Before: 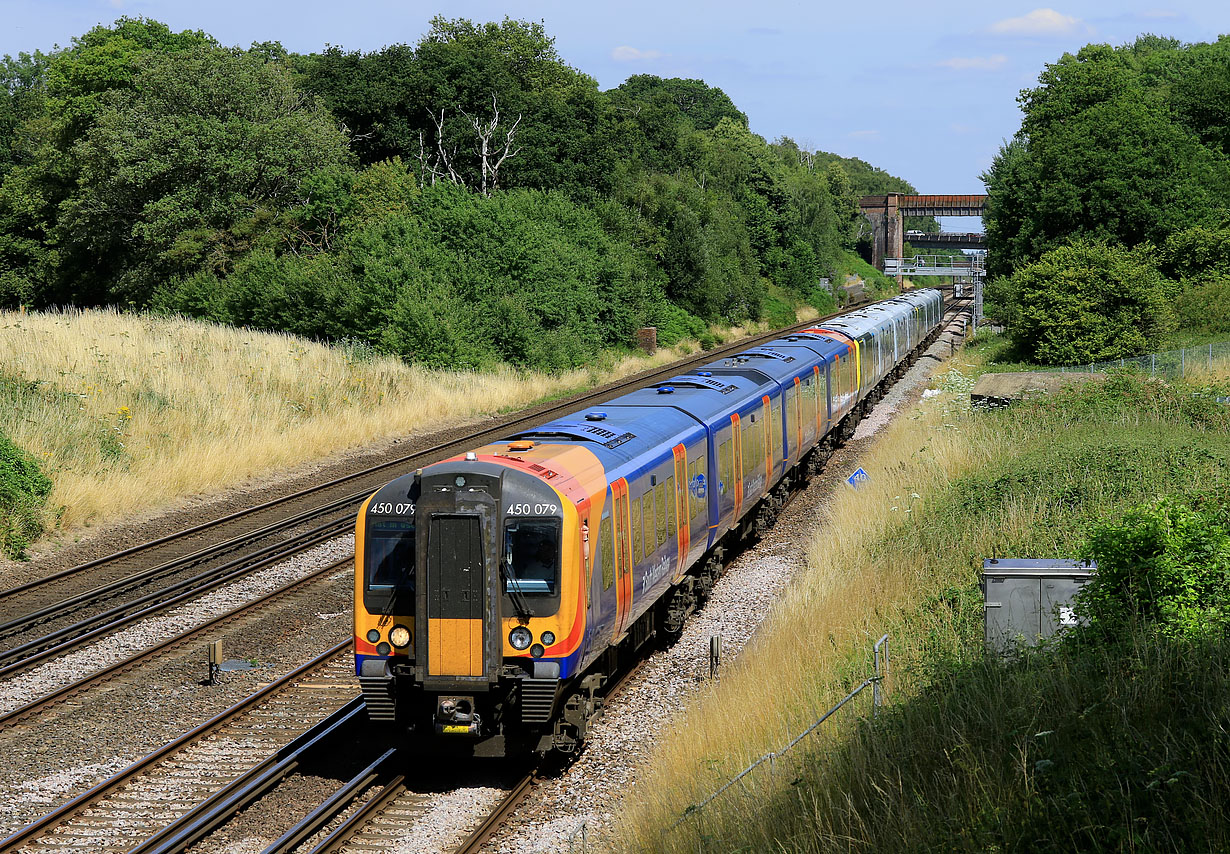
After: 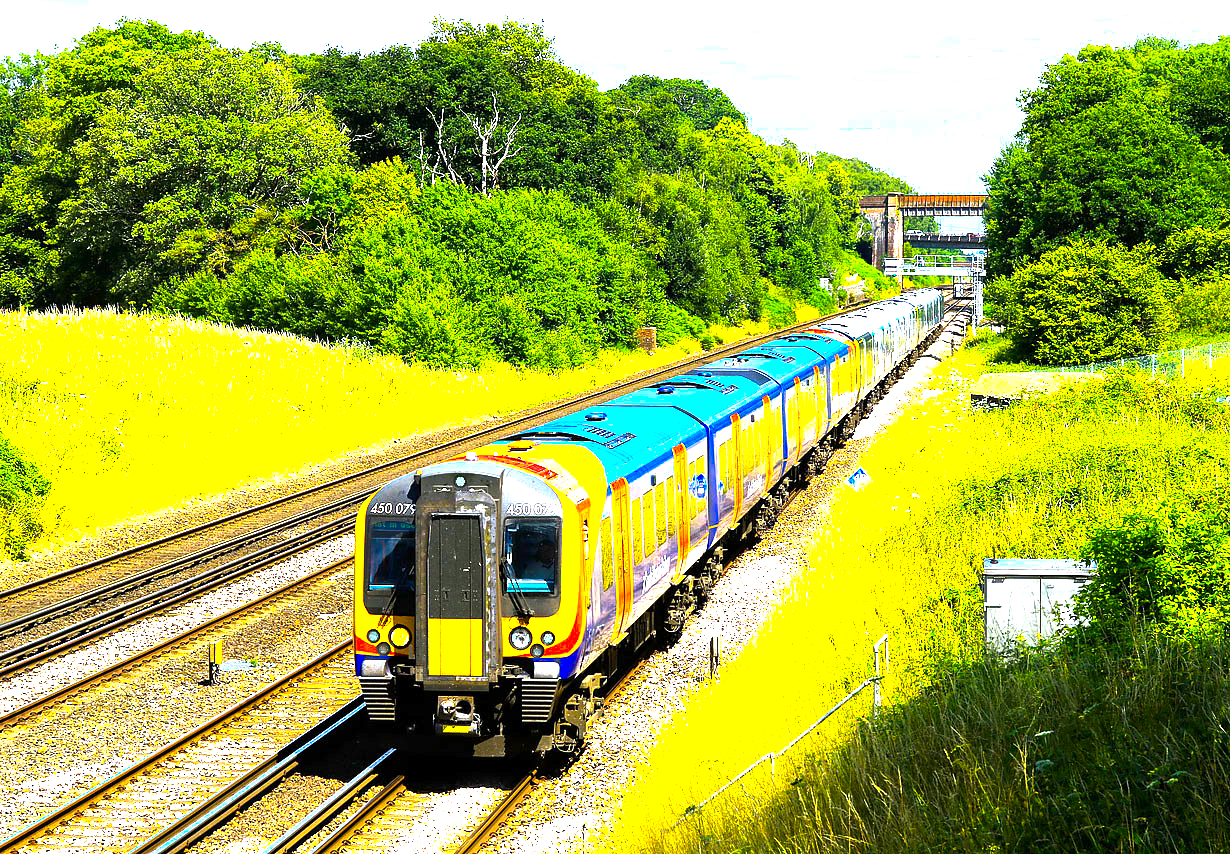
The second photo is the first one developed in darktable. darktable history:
color balance rgb: highlights gain › chroma 1.72%, highlights gain › hue 55.99°, linear chroma grading › shadows -39.649%, linear chroma grading › highlights 39.025%, linear chroma grading › global chroma 45.137%, linear chroma grading › mid-tones -29.949%, perceptual saturation grading › global saturation 16.649%, perceptual brilliance grading › global brilliance 34.329%, perceptual brilliance grading › highlights 50.216%, perceptual brilliance grading › mid-tones 59.903%, perceptual brilliance grading › shadows 34.822%, global vibrance 31.573%
